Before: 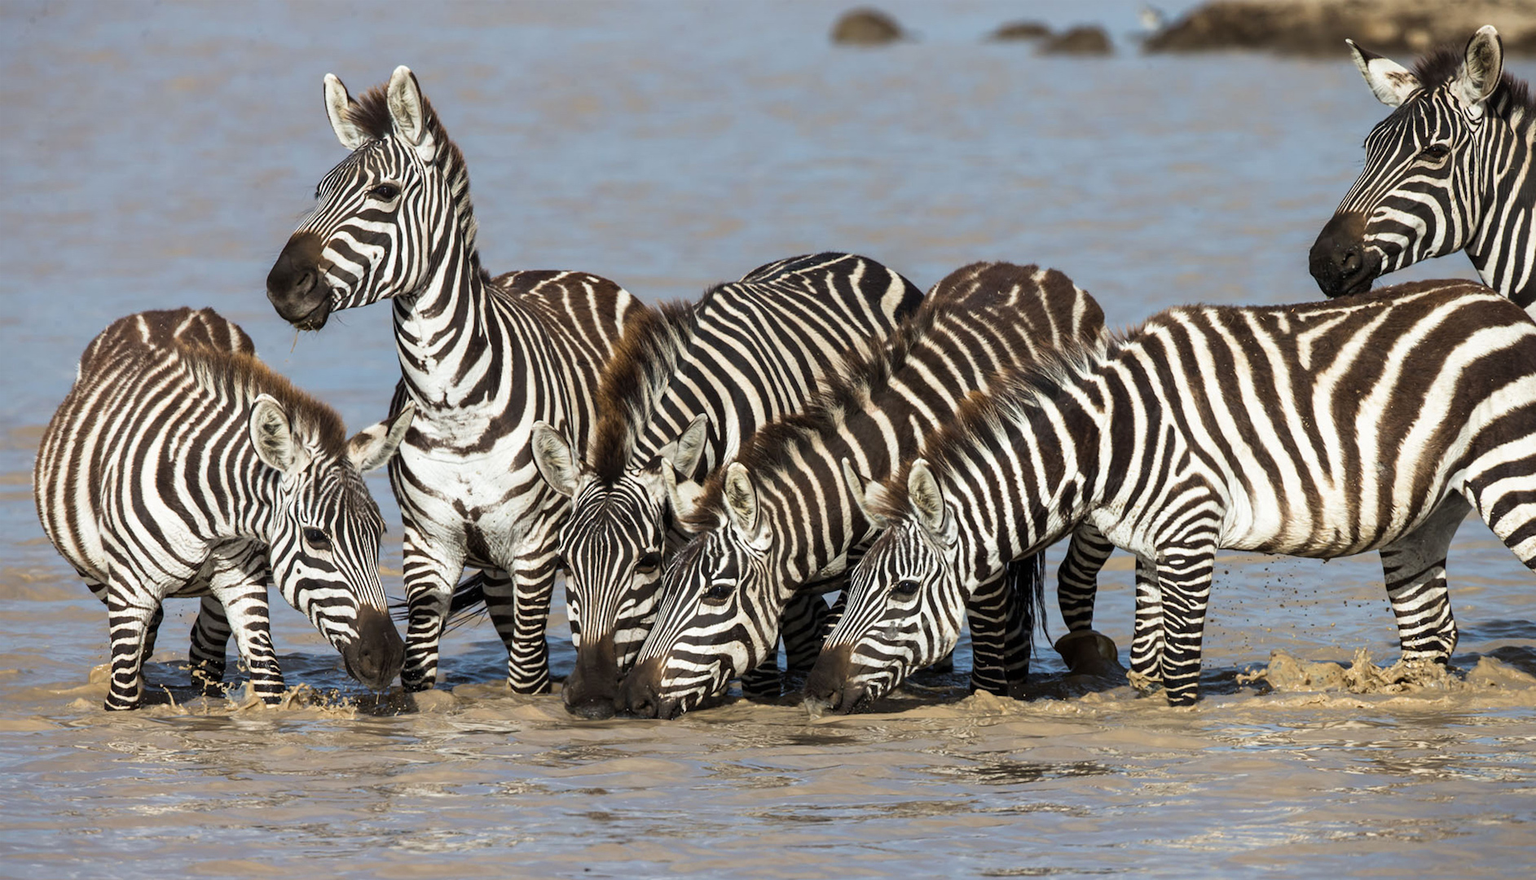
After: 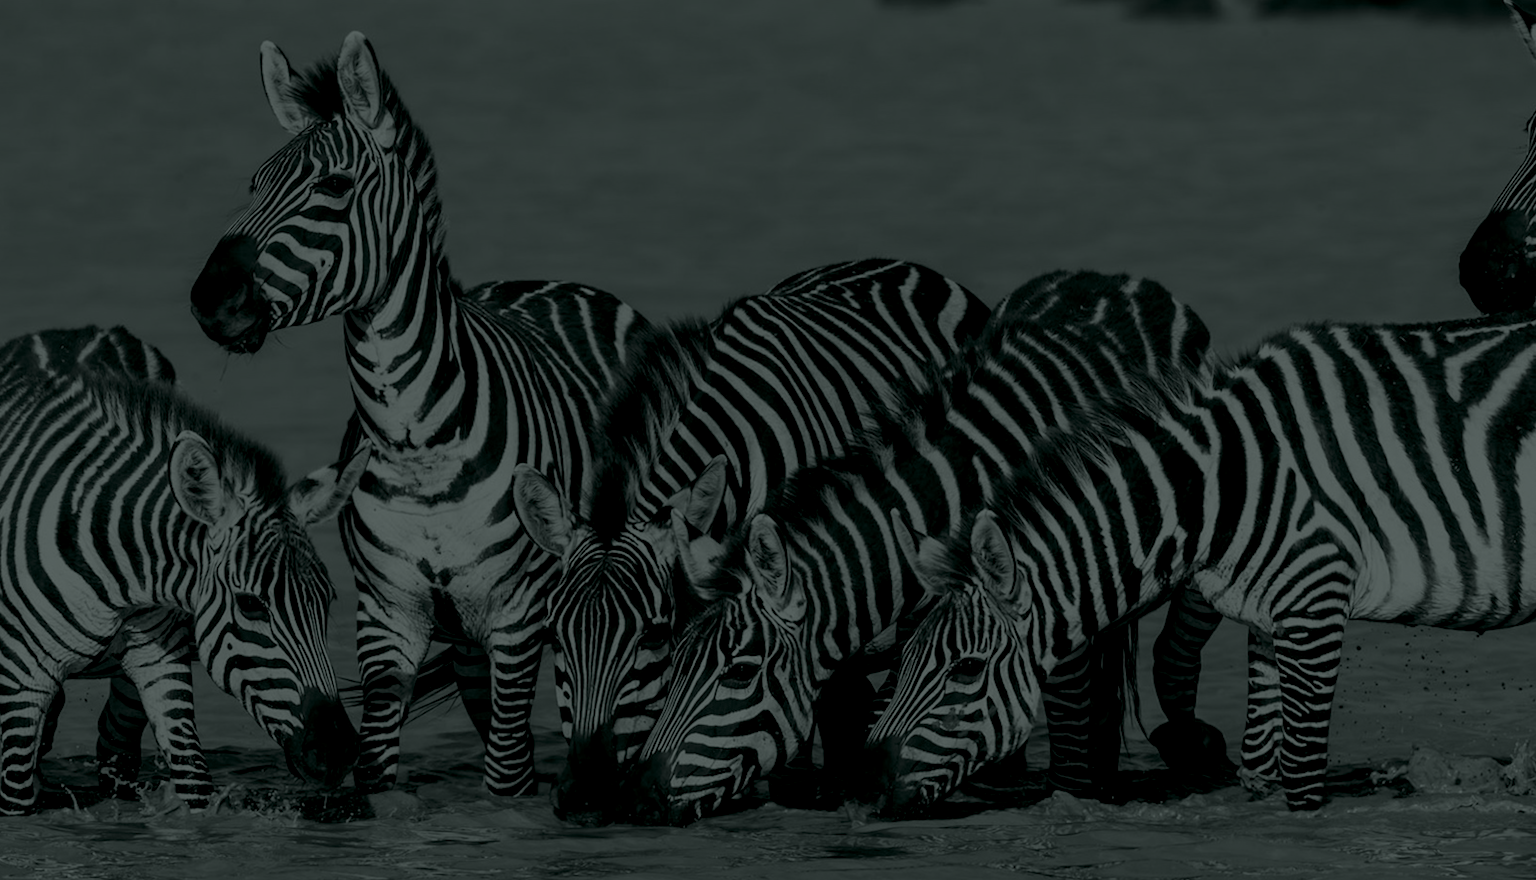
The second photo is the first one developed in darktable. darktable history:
colorize: hue 90°, saturation 19%, lightness 1.59%, version 1
crop and rotate: left 7.196%, top 4.574%, right 10.605%, bottom 13.178%
white balance: red 0.98, blue 1.61
